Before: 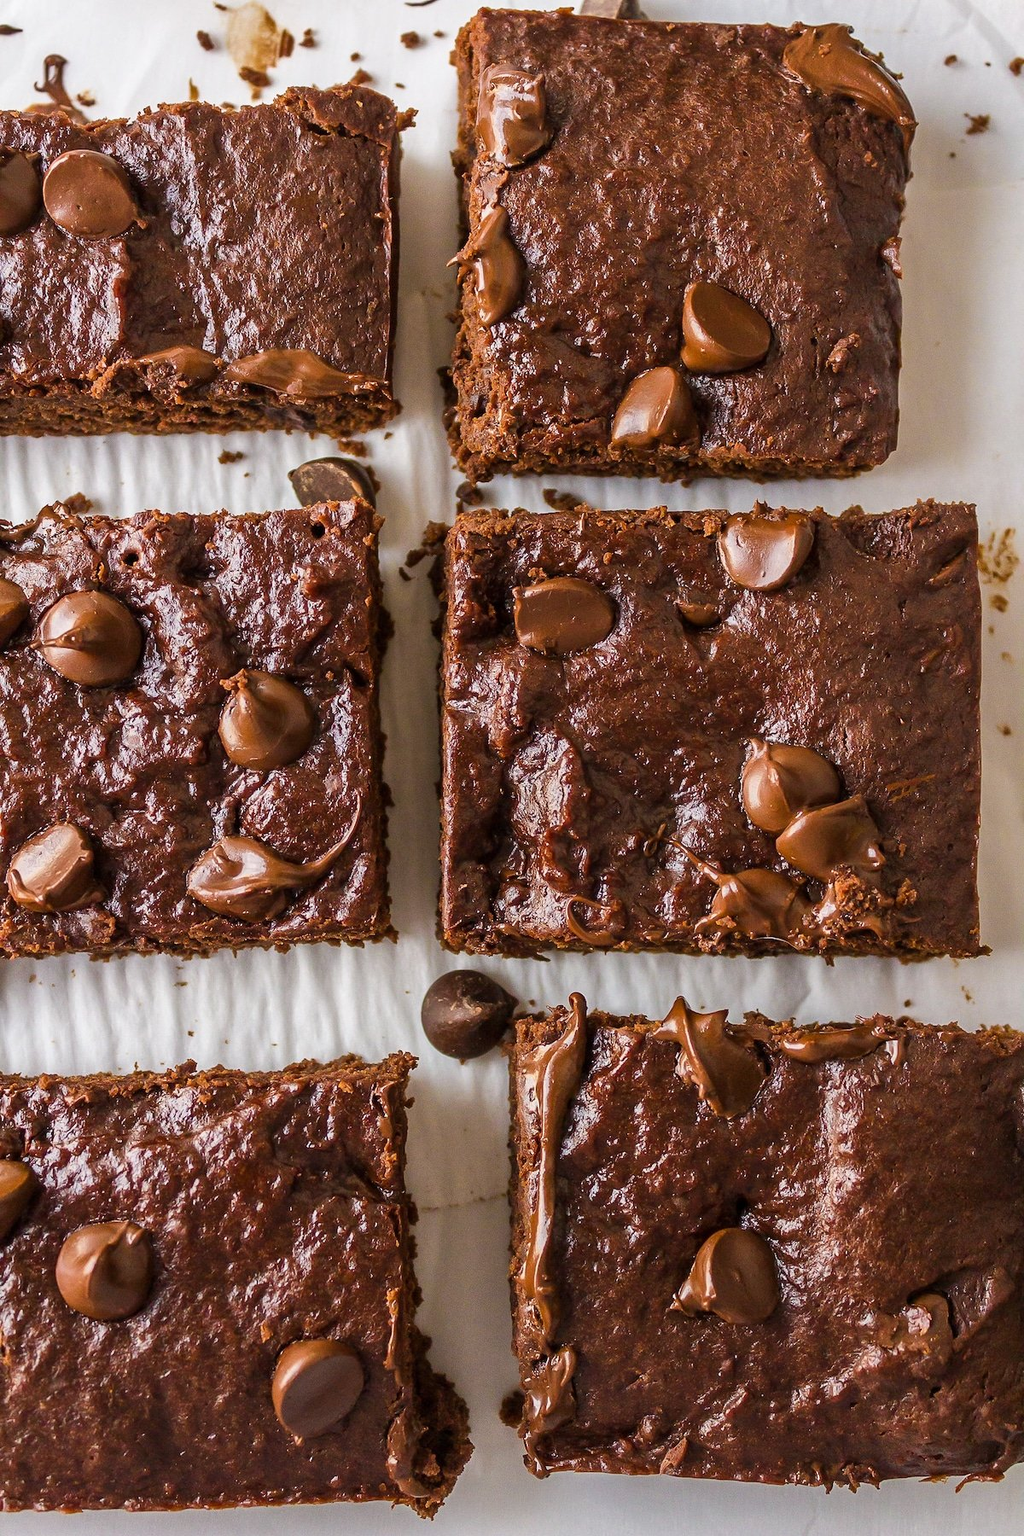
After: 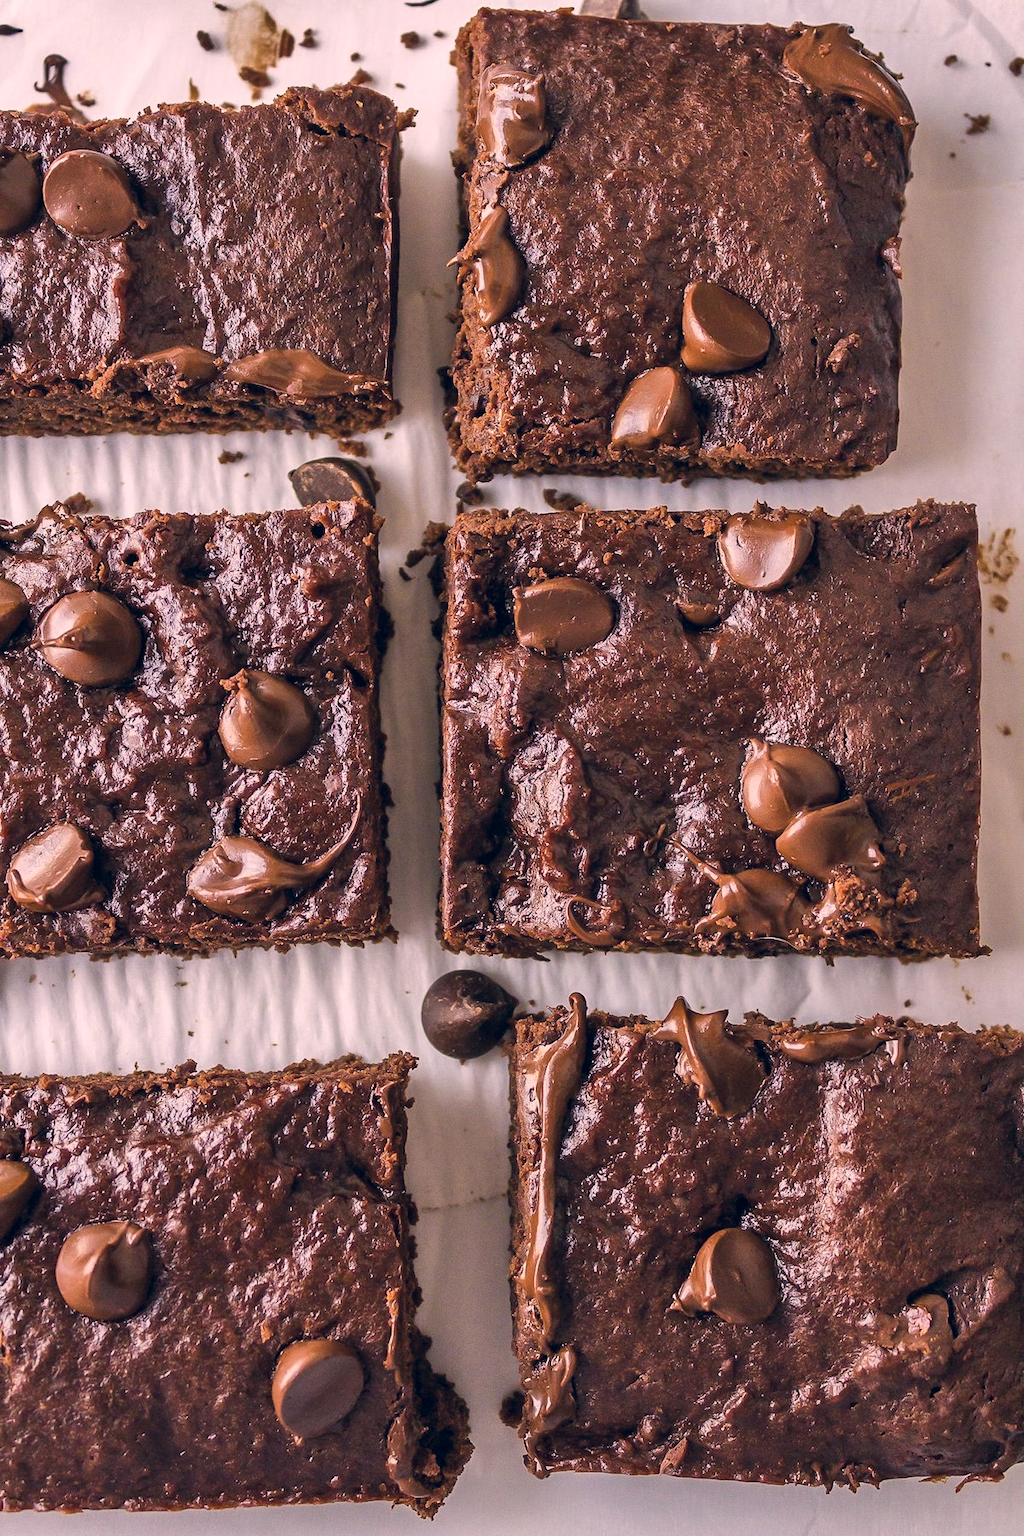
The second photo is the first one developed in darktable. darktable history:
shadows and highlights: highlights color adjustment 0%, low approximation 0.01, soften with gaussian
color correction: highlights a* 14.46, highlights b* 5.85, shadows a* -5.53, shadows b* -15.24, saturation 0.85
